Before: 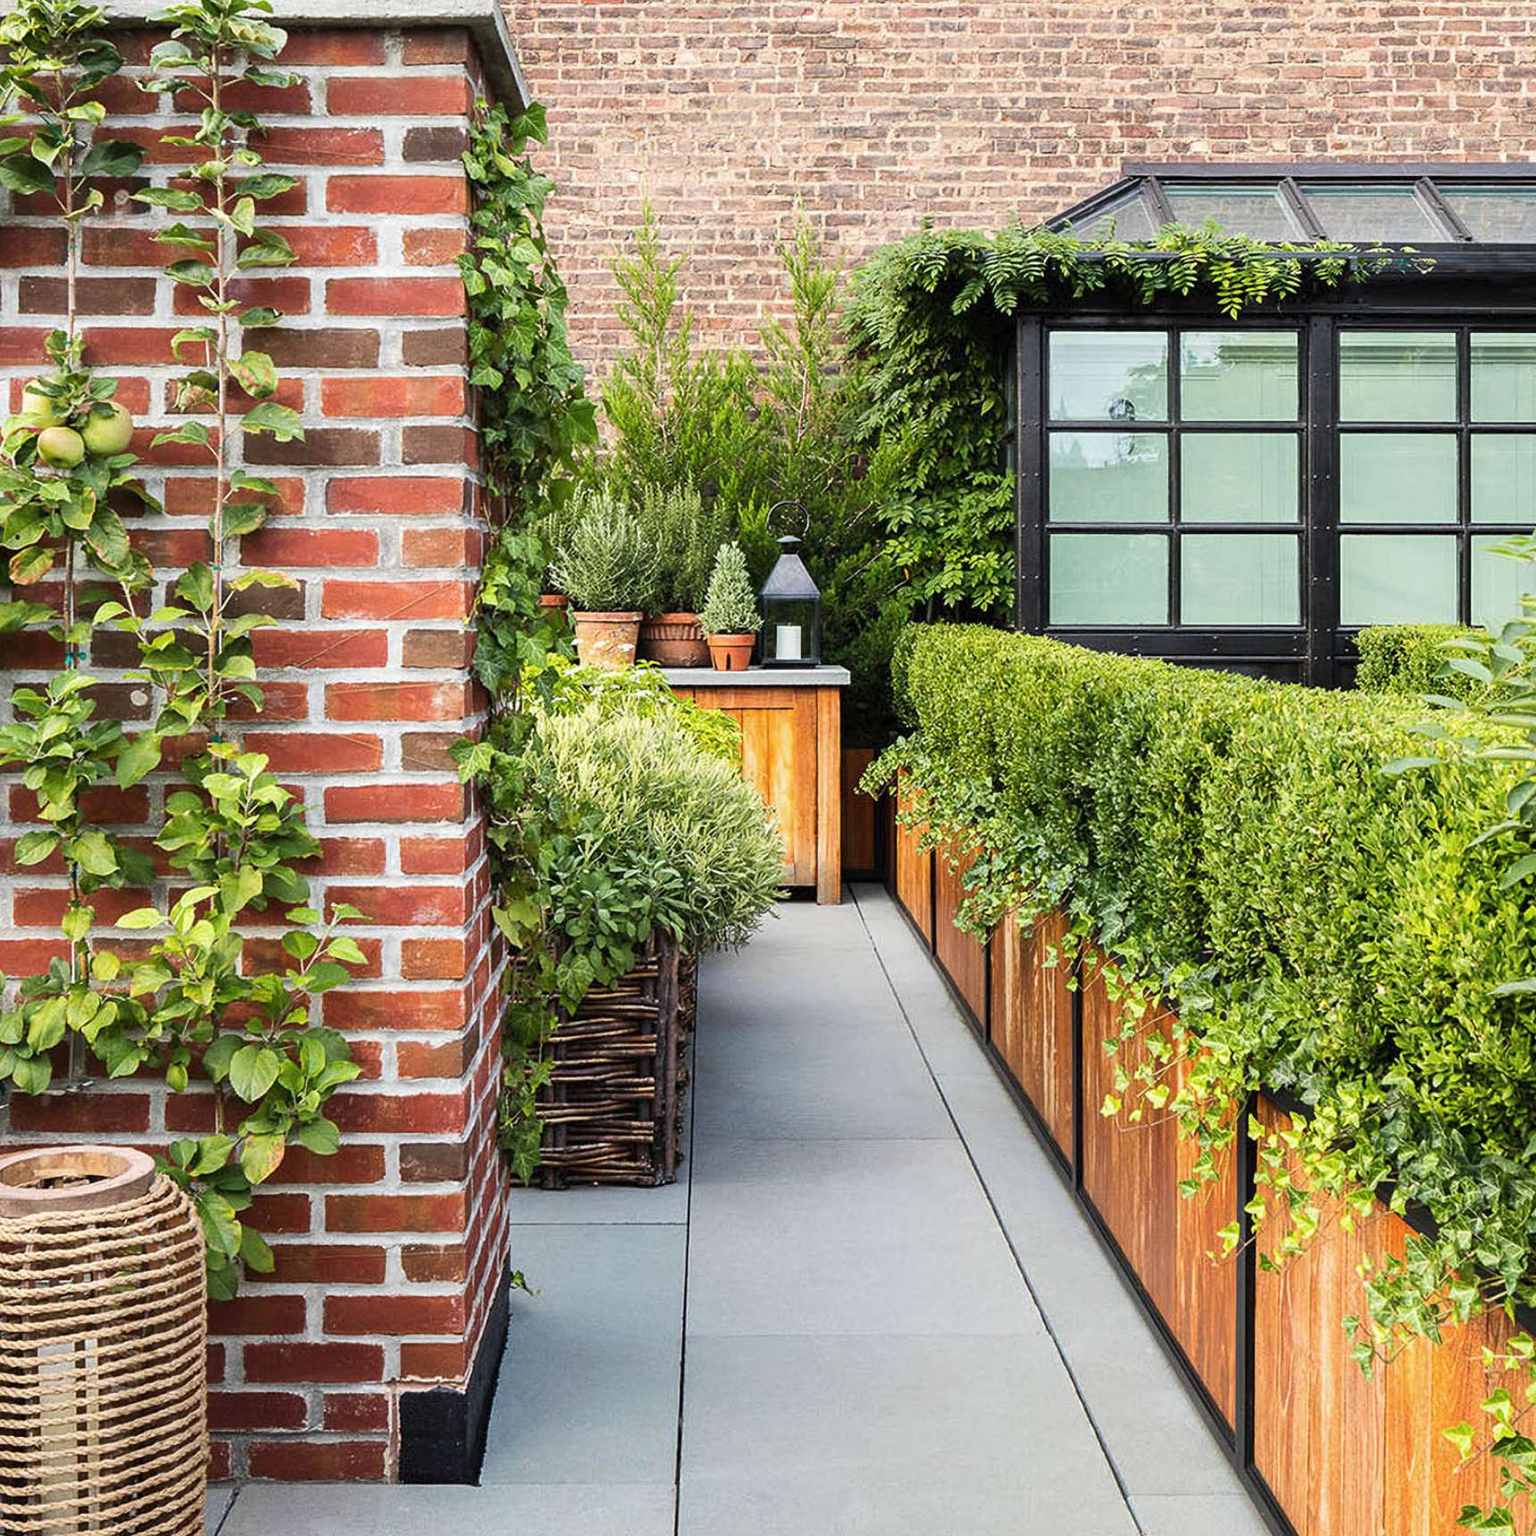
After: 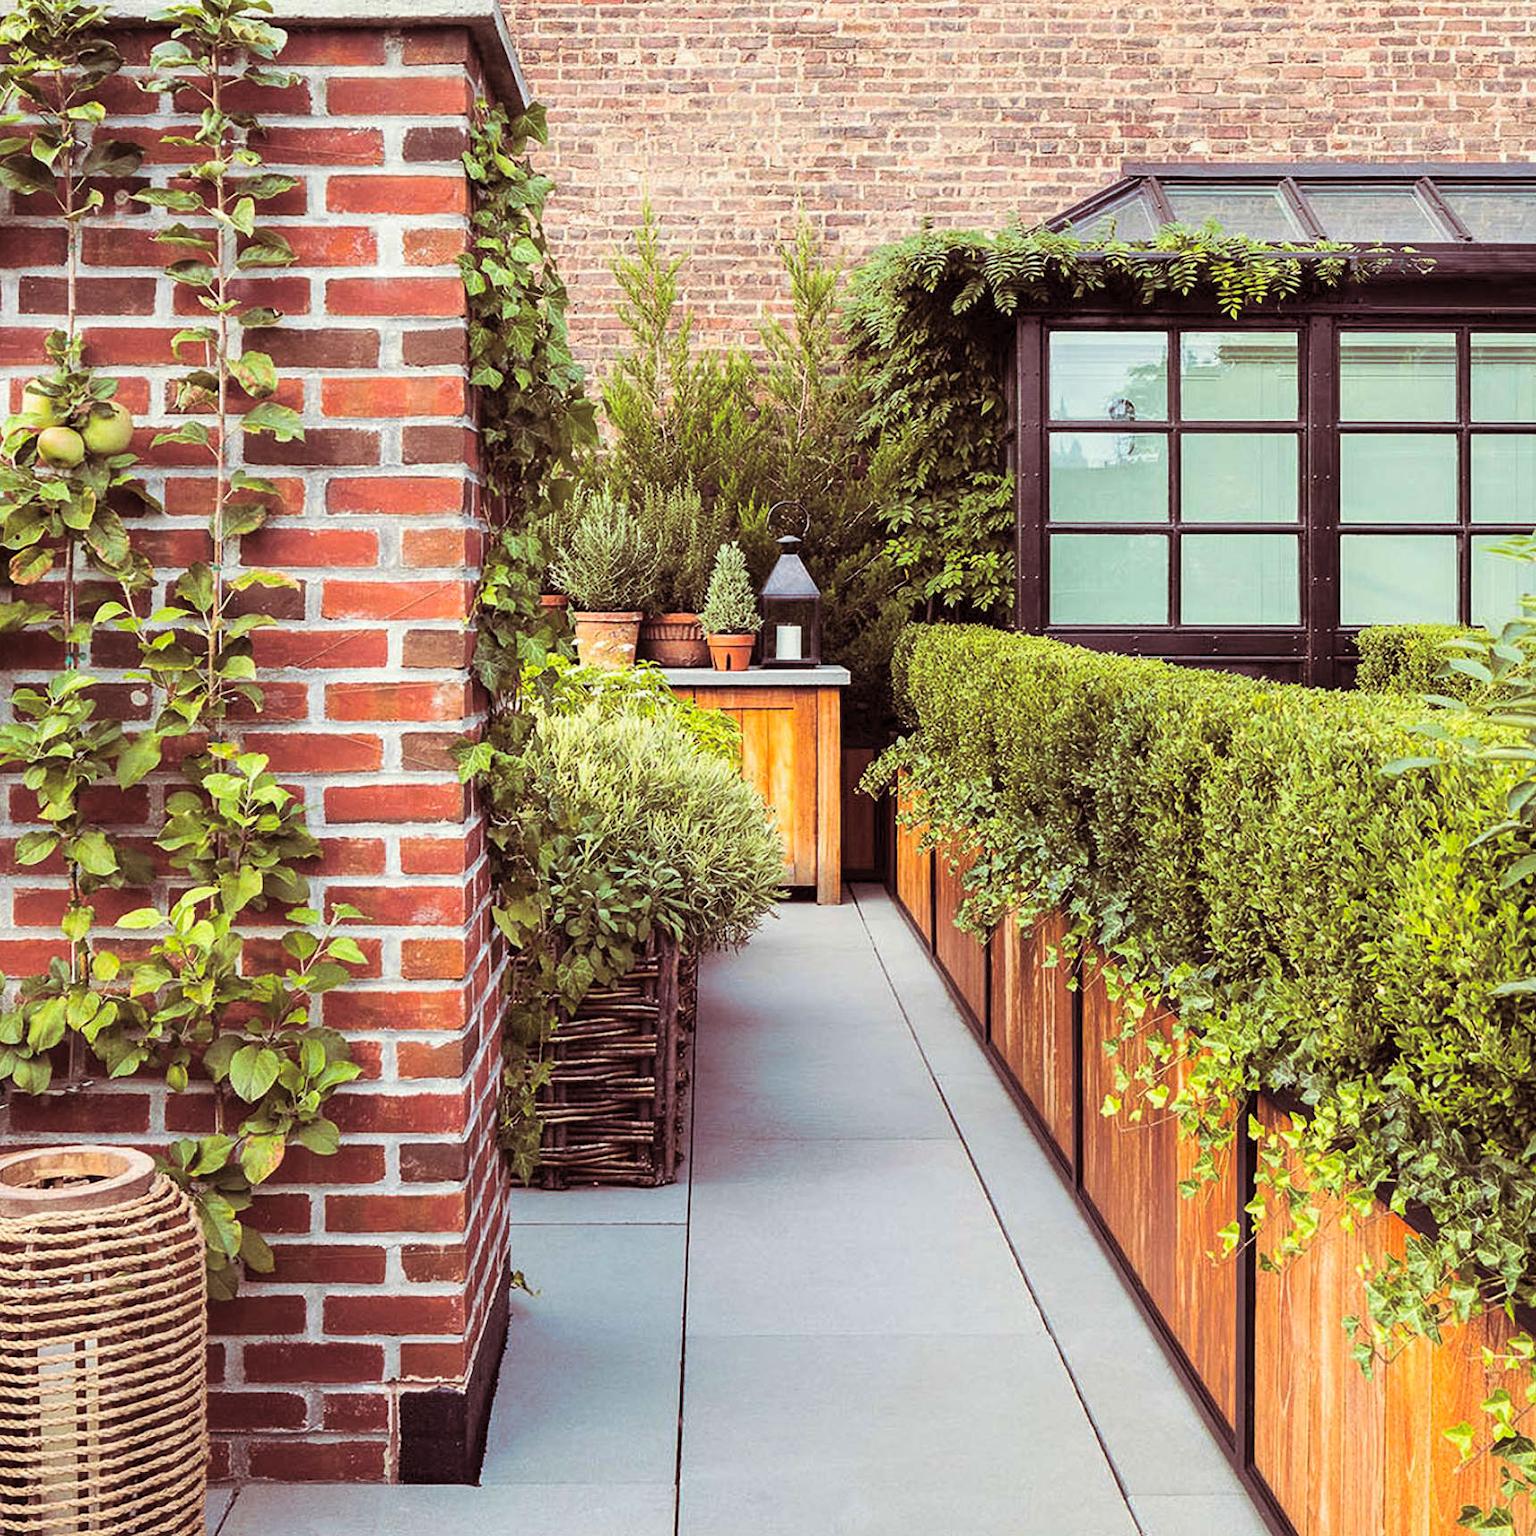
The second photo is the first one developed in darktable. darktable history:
split-toning: on, module defaults
contrast brightness saturation: contrast 0.03, brightness 0.06, saturation 0.13
